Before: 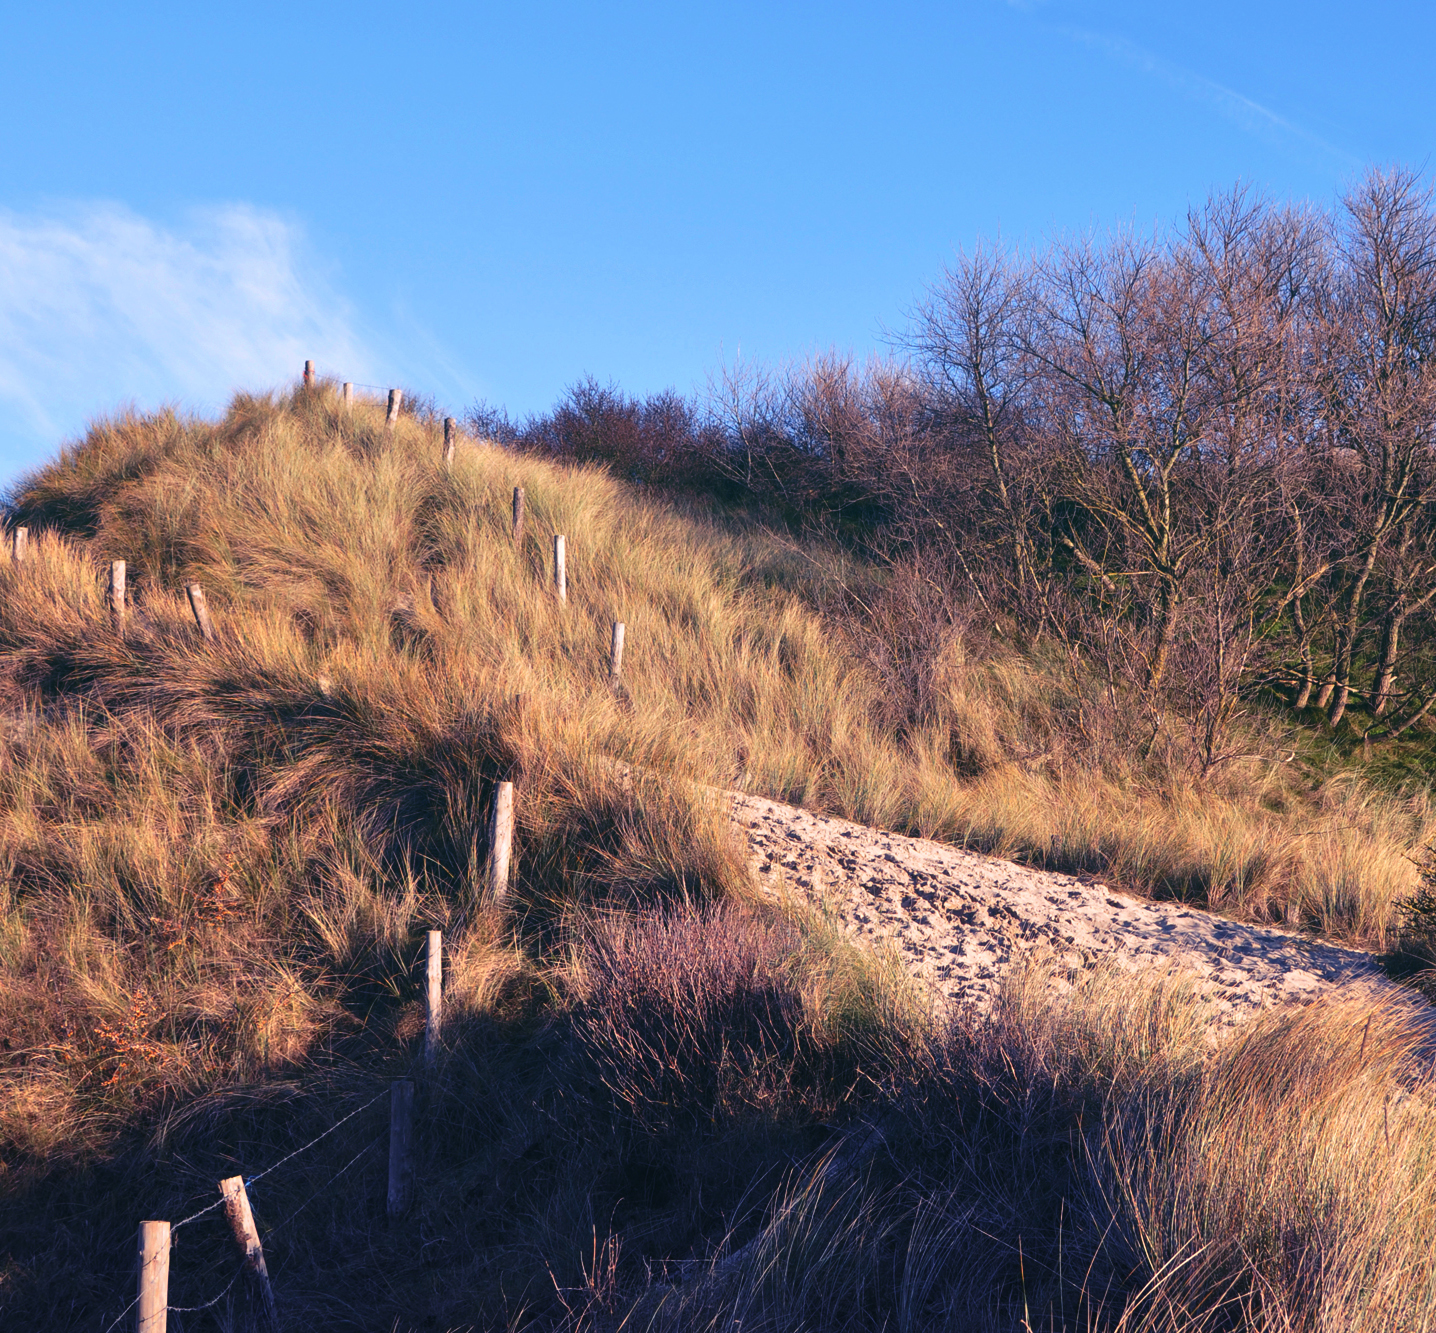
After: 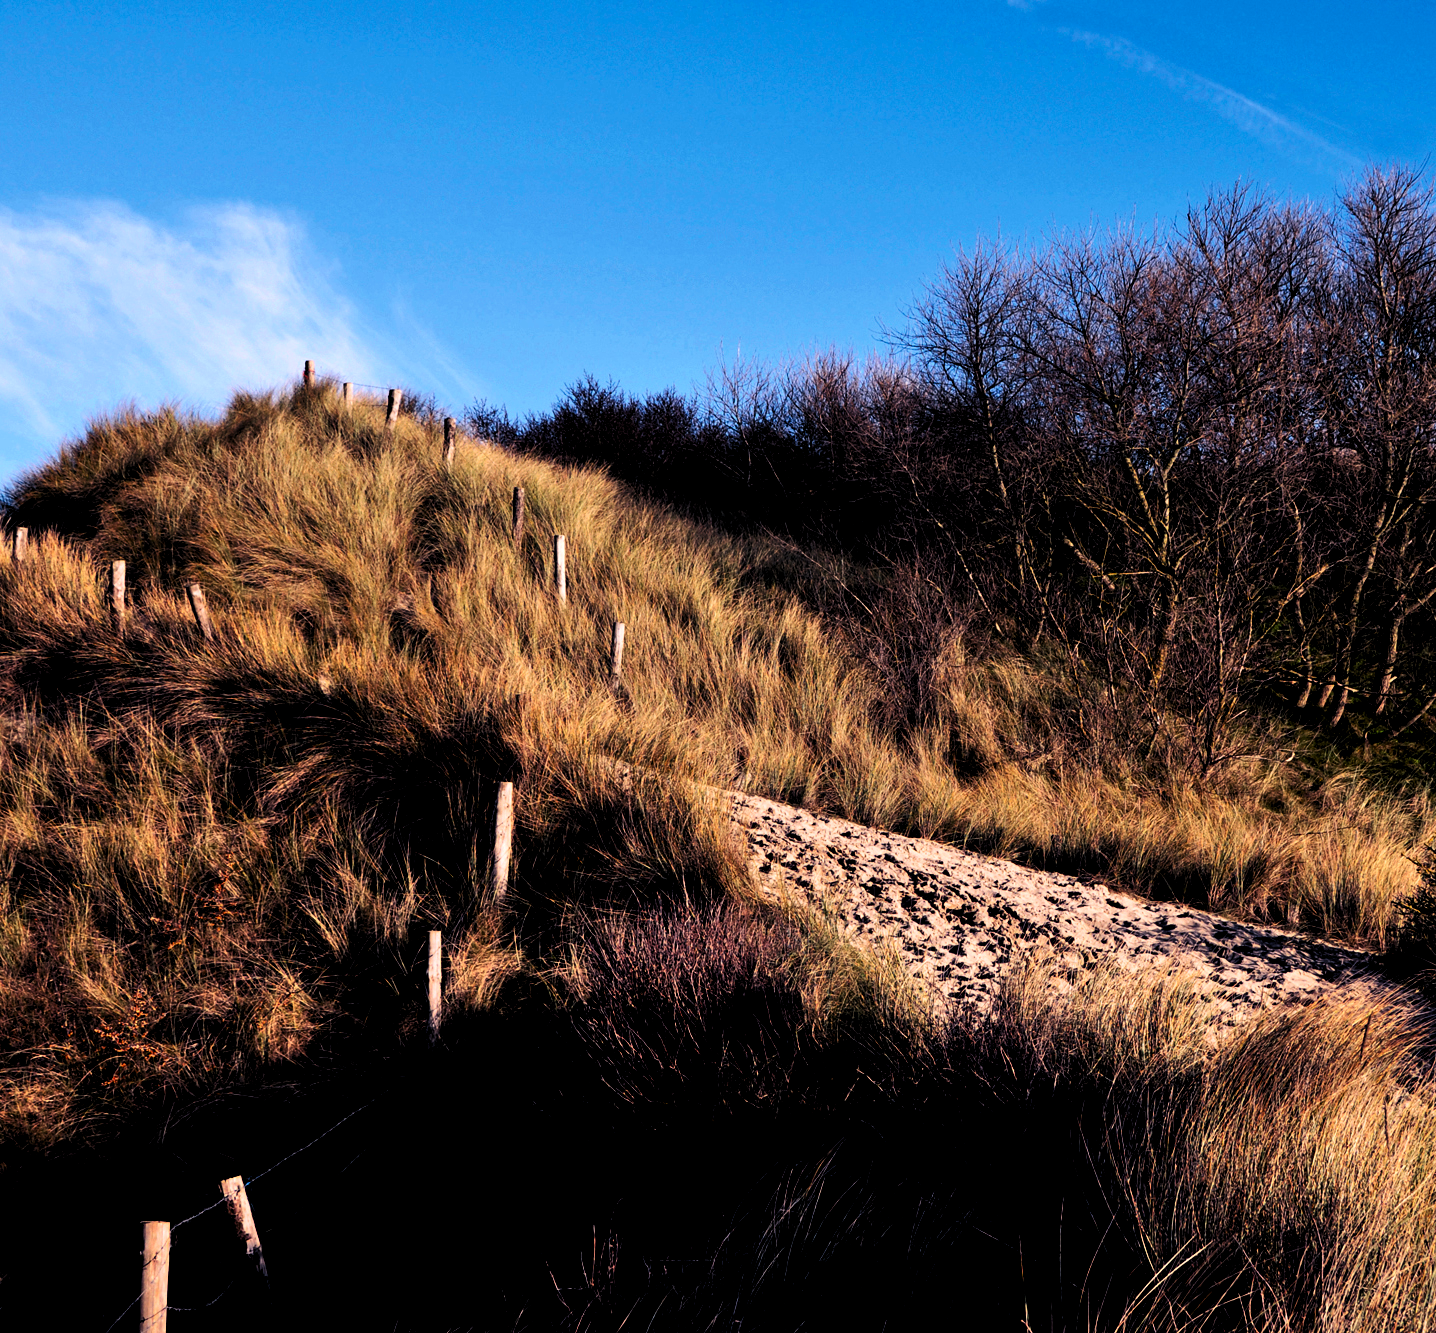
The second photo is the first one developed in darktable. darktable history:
contrast brightness saturation: contrast 0.22, brightness -0.19, saturation 0.24
levels: levels [0.116, 0.574, 1]
haze removal: compatibility mode true, adaptive false
